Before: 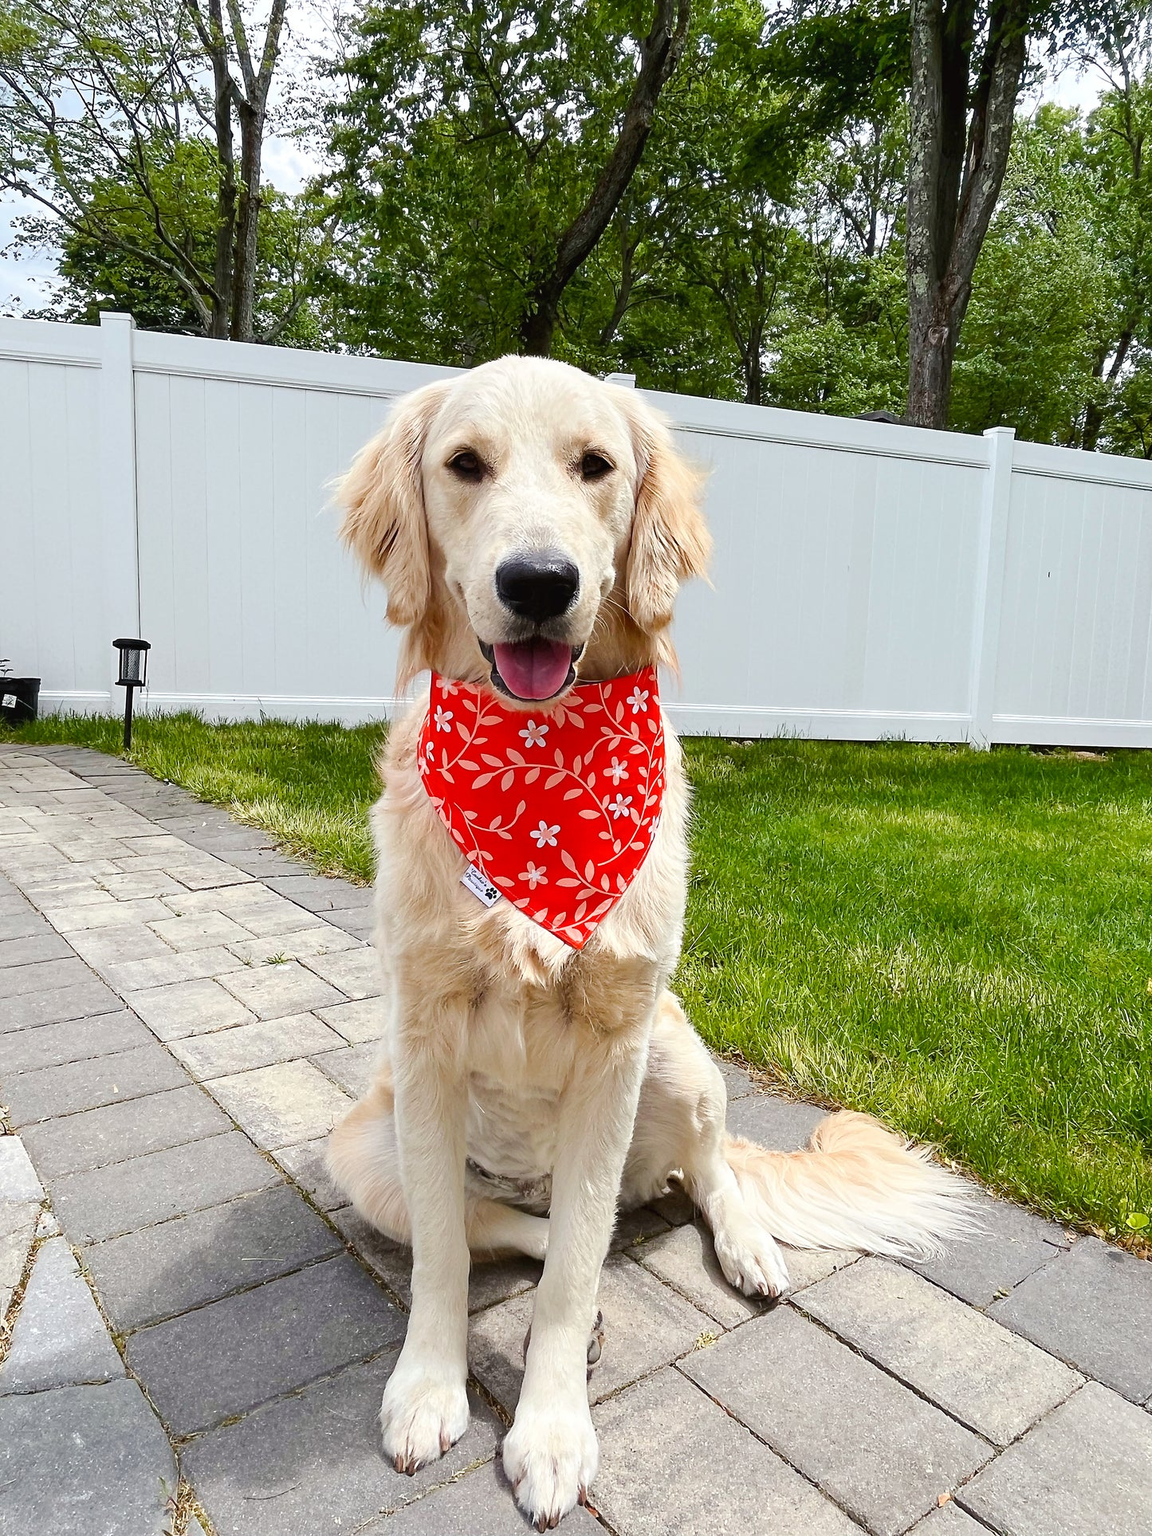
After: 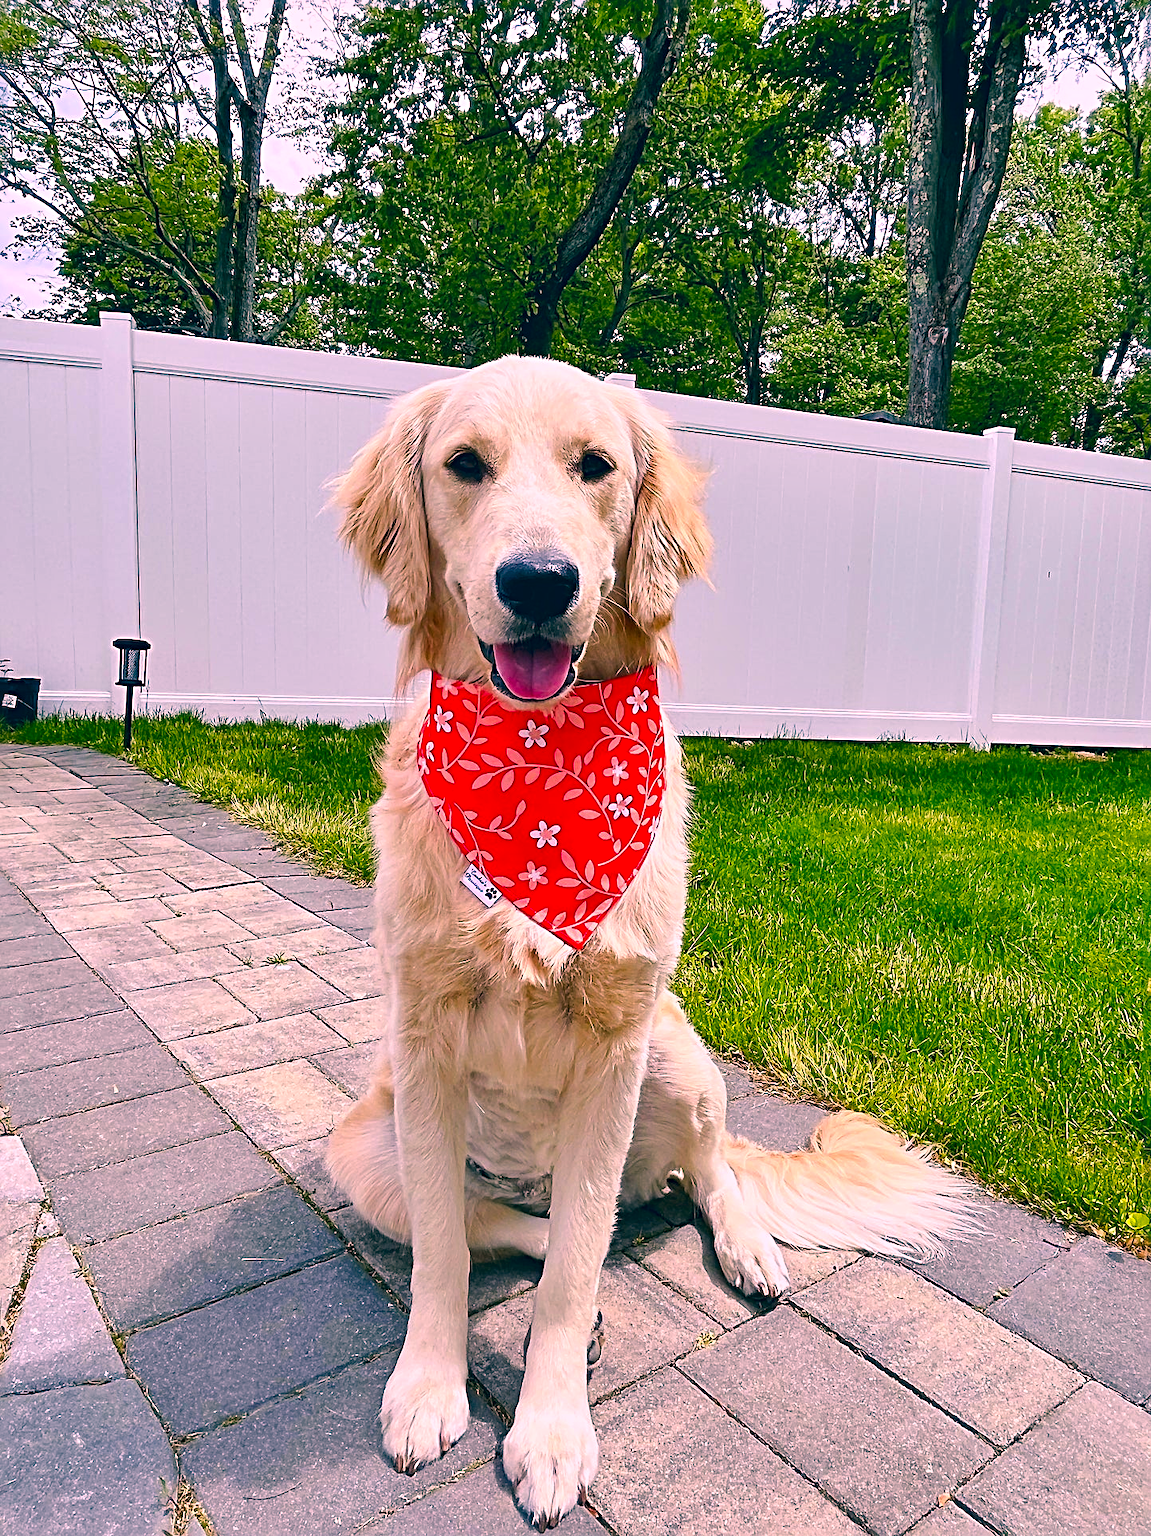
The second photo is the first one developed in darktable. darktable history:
sharpen: radius 3.975
shadows and highlights: shadows 59.55, soften with gaussian
color correction: highlights a* 17.17, highlights b* 0.229, shadows a* -15.4, shadows b* -13.78, saturation 1.49
